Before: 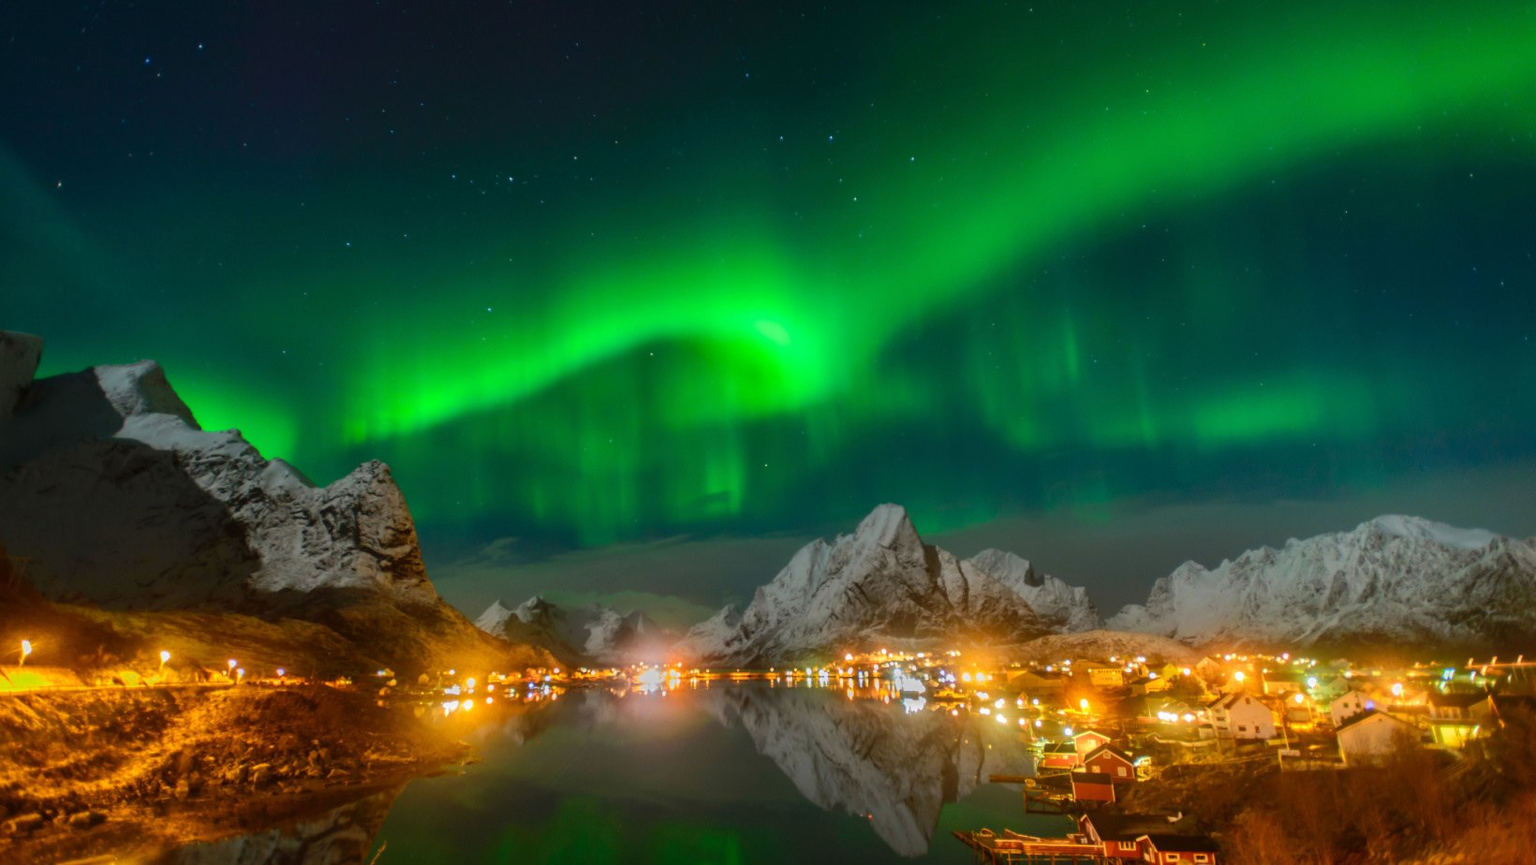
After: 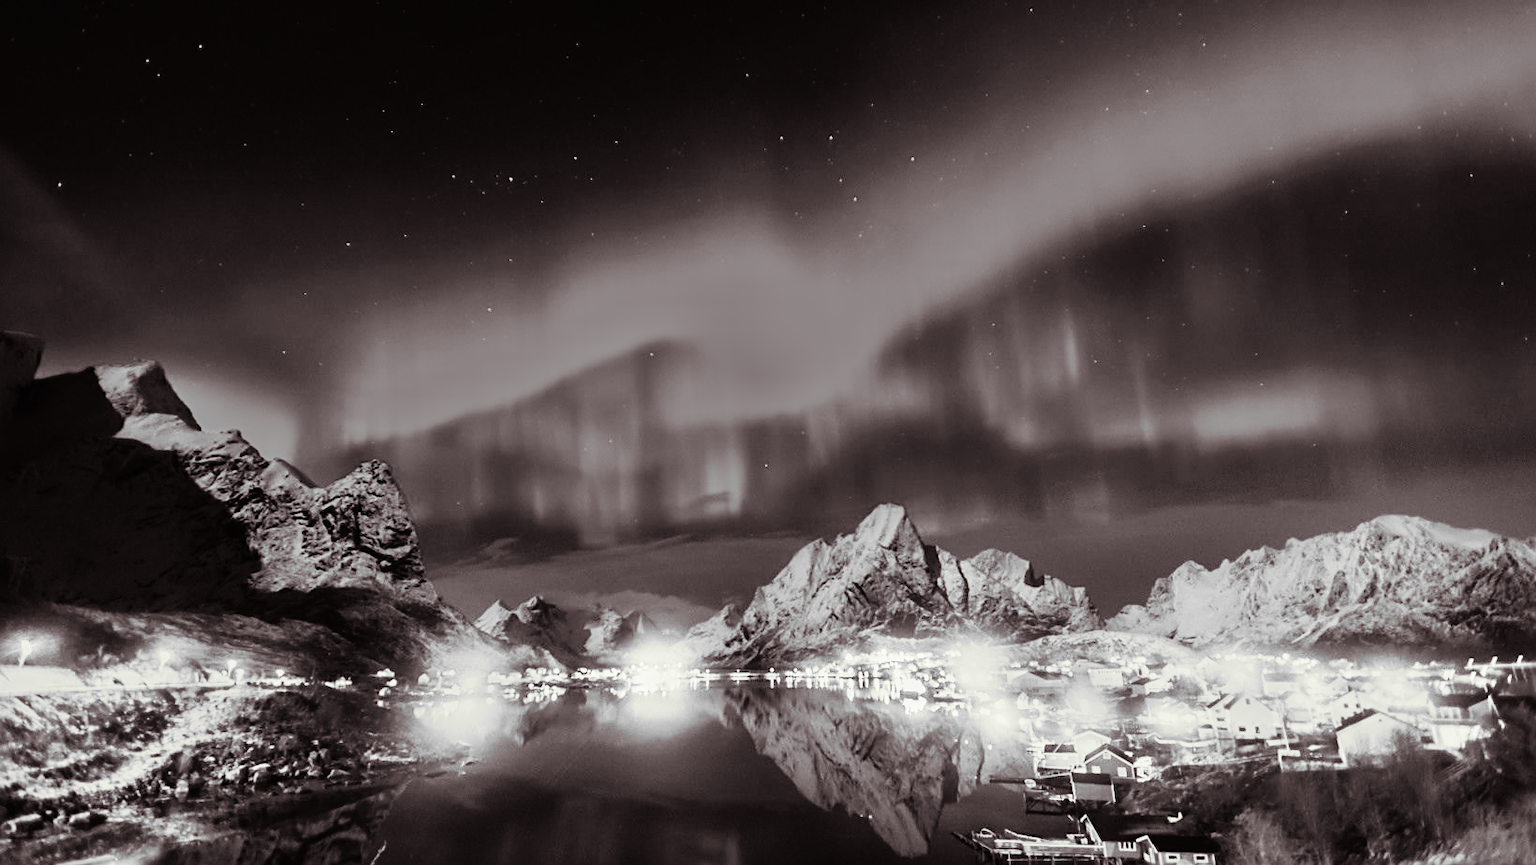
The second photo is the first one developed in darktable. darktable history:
rgb curve: curves: ch0 [(0, 0) (0.21, 0.15) (0.24, 0.21) (0.5, 0.75) (0.75, 0.96) (0.89, 0.99) (1, 1)]; ch1 [(0, 0.02) (0.21, 0.13) (0.25, 0.2) (0.5, 0.67) (0.75, 0.9) (0.89, 0.97) (1, 1)]; ch2 [(0, 0.02) (0.21, 0.13) (0.25, 0.2) (0.5, 0.67) (0.75, 0.9) (0.89, 0.97) (1, 1)], compensate middle gray true
exposure: exposure 0.02 EV, compensate highlight preservation false
monochrome: a 26.22, b 42.67, size 0.8
sharpen: on, module defaults
split-toning: shadows › saturation 0.2
white balance: red 1.123, blue 0.83
